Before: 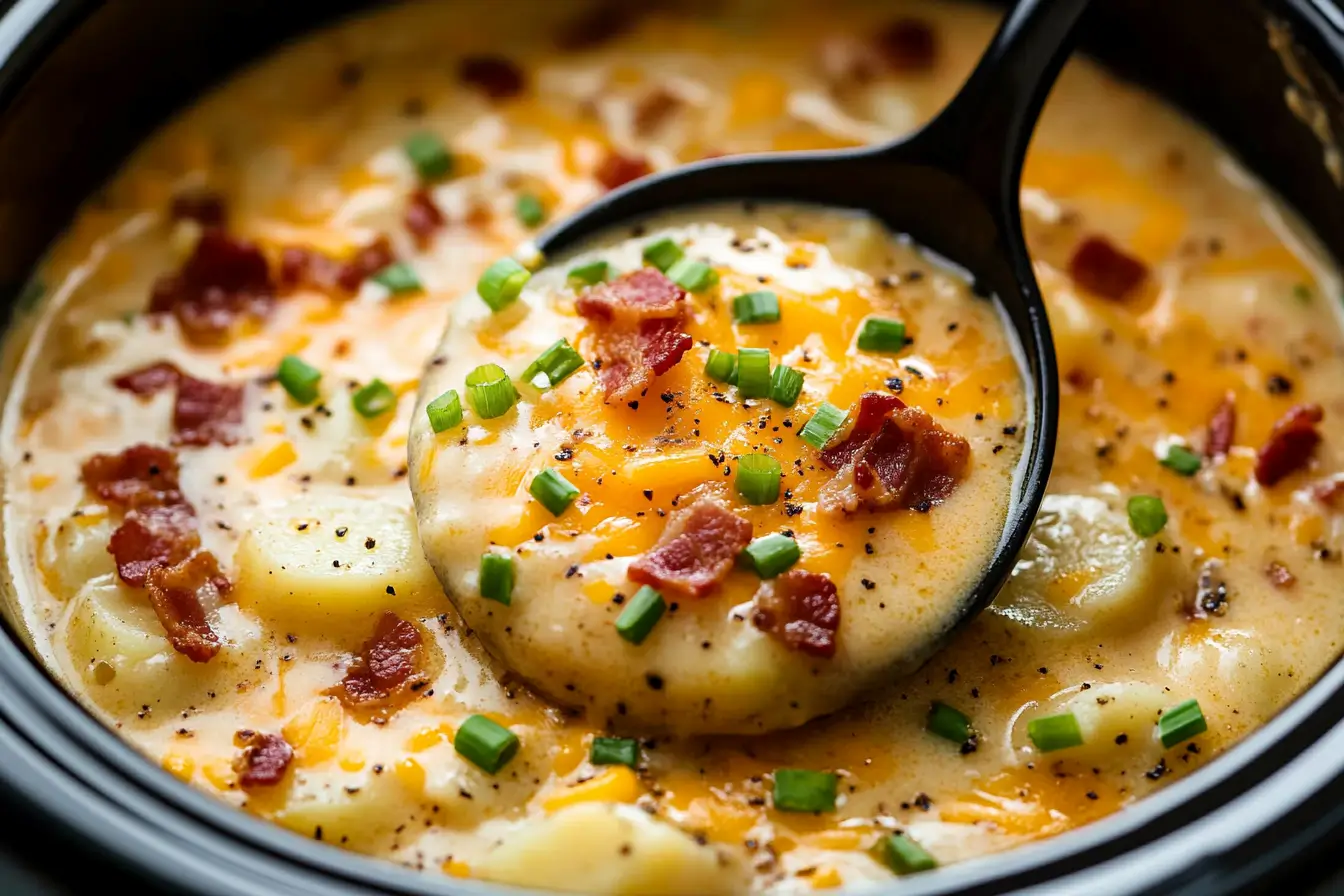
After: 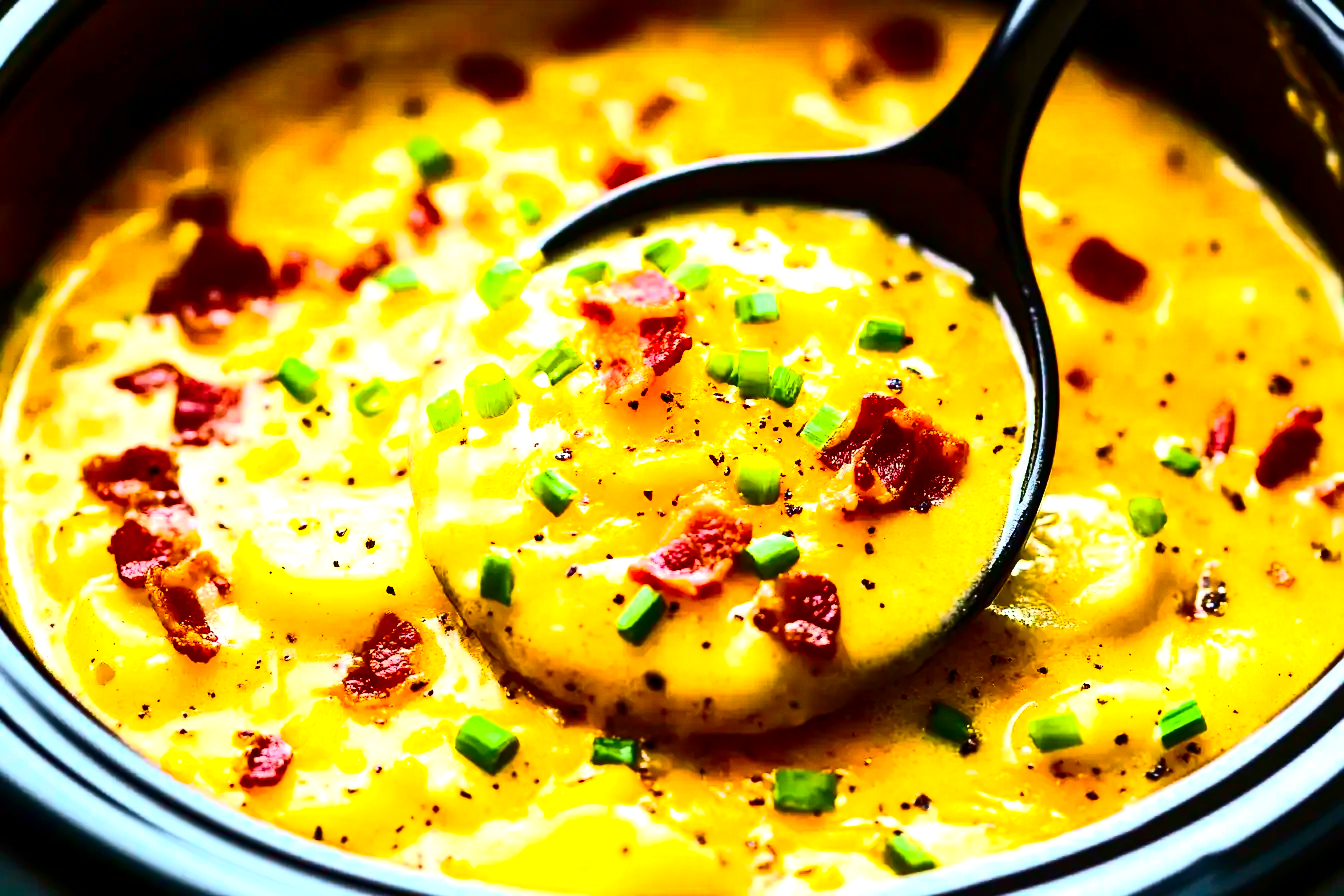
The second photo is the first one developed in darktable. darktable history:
tone equalizer: on, module defaults
contrast brightness saturation: contrast 0.4, brightness 0.05, saturation 0.25
color balance rgb: linear chroma grading › shadows -10%, linear chroma grading › global chroma 20%, perceptual saturation grading › global saturation 15%, perceptual brilliance grading › global brilliance 30%, perceptual brilliance grading › highlights 12%, perceptual brilliance grading › mid-tones 24%, global vibrance 20%
